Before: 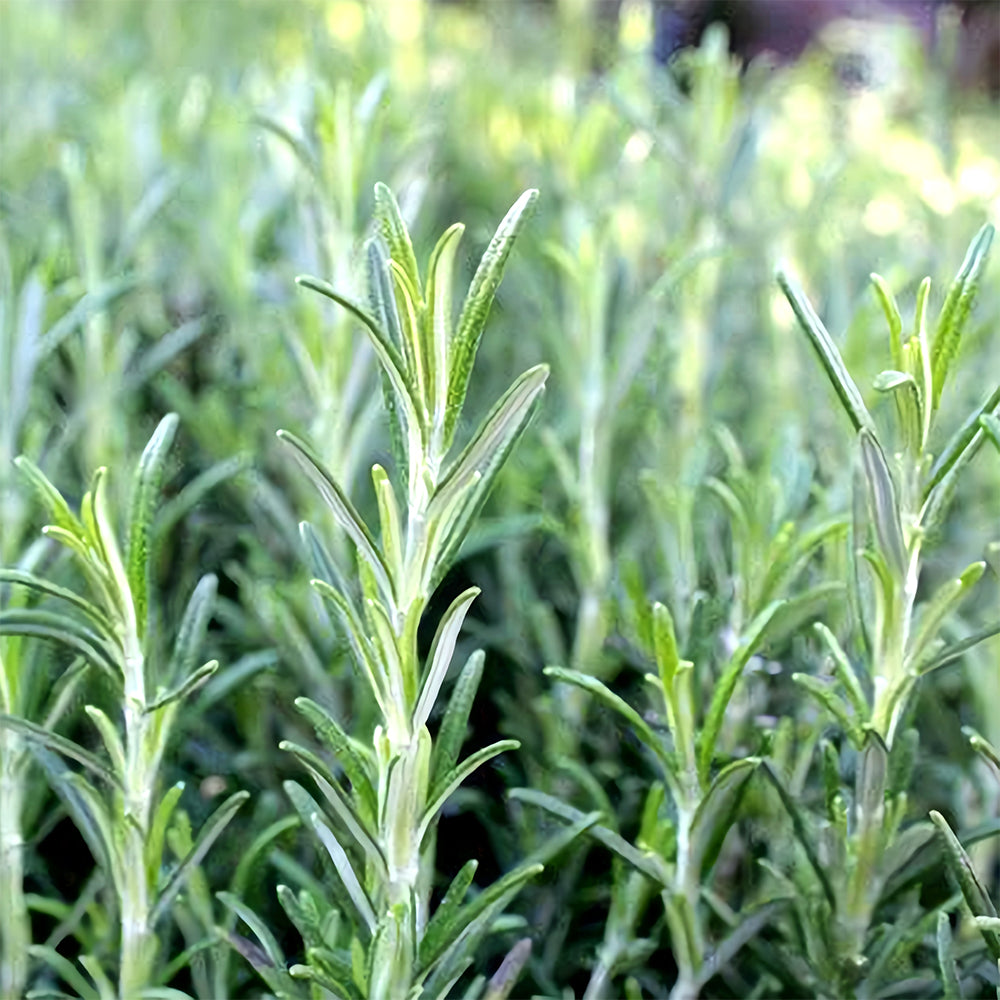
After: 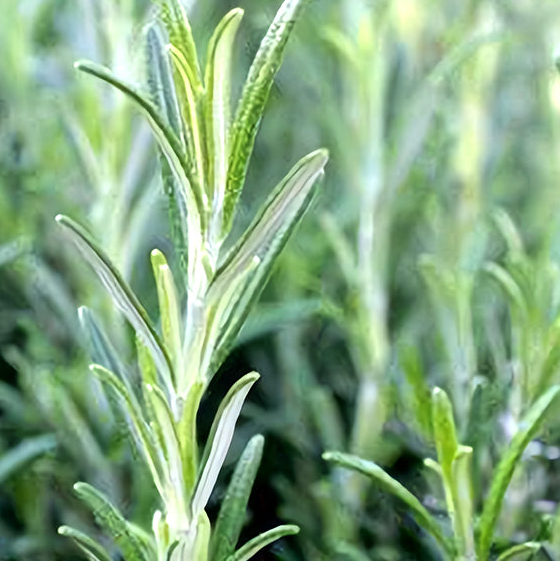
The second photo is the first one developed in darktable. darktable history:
crop and rotate: left 22.139%, top 21.511%, right 21.791%, bottom 22.368%
